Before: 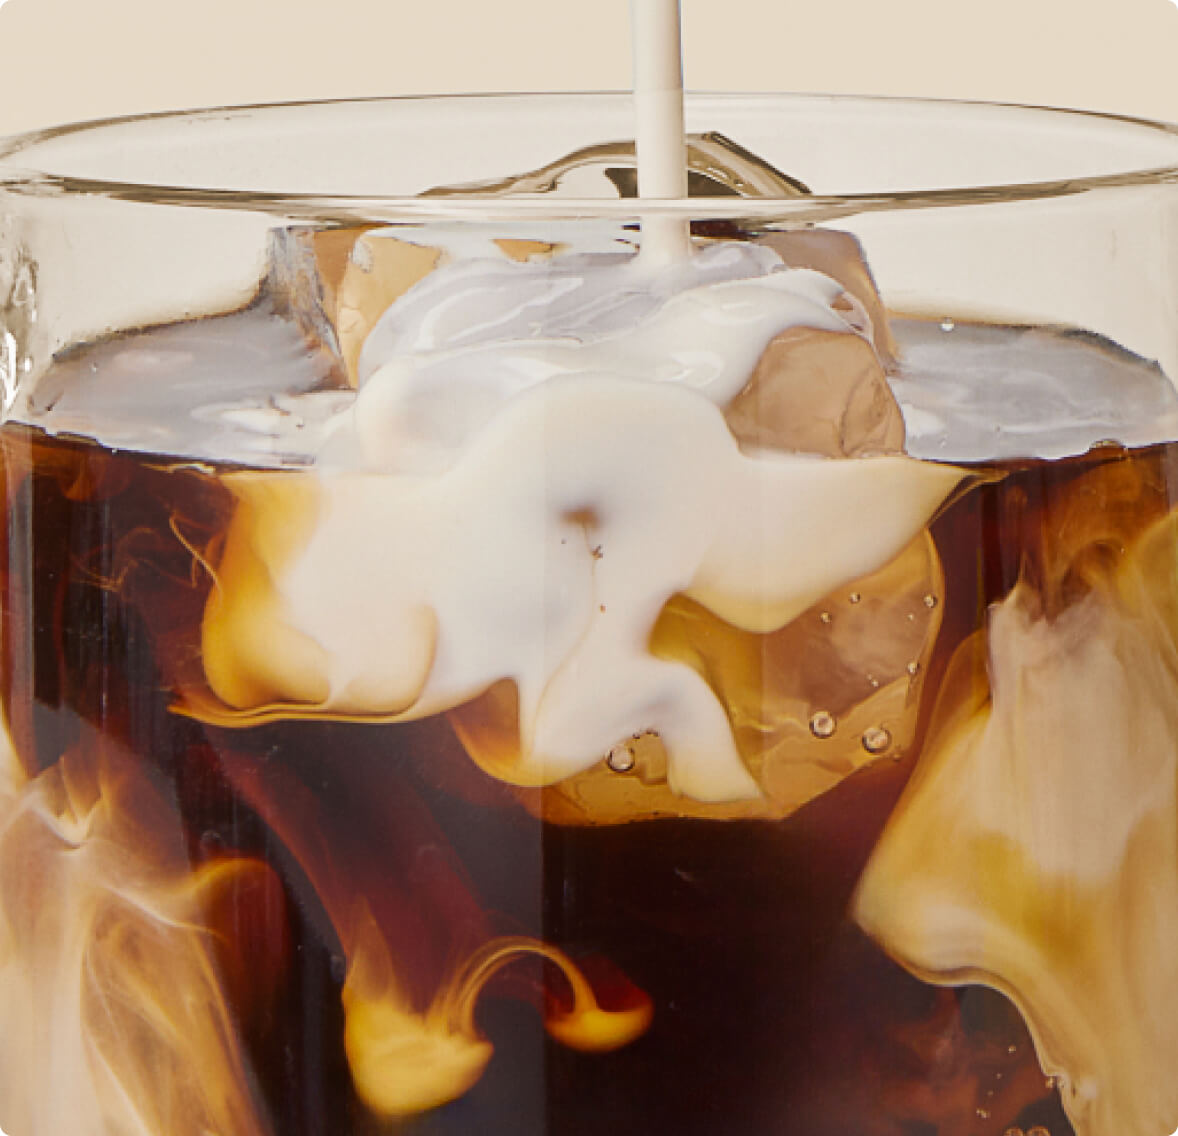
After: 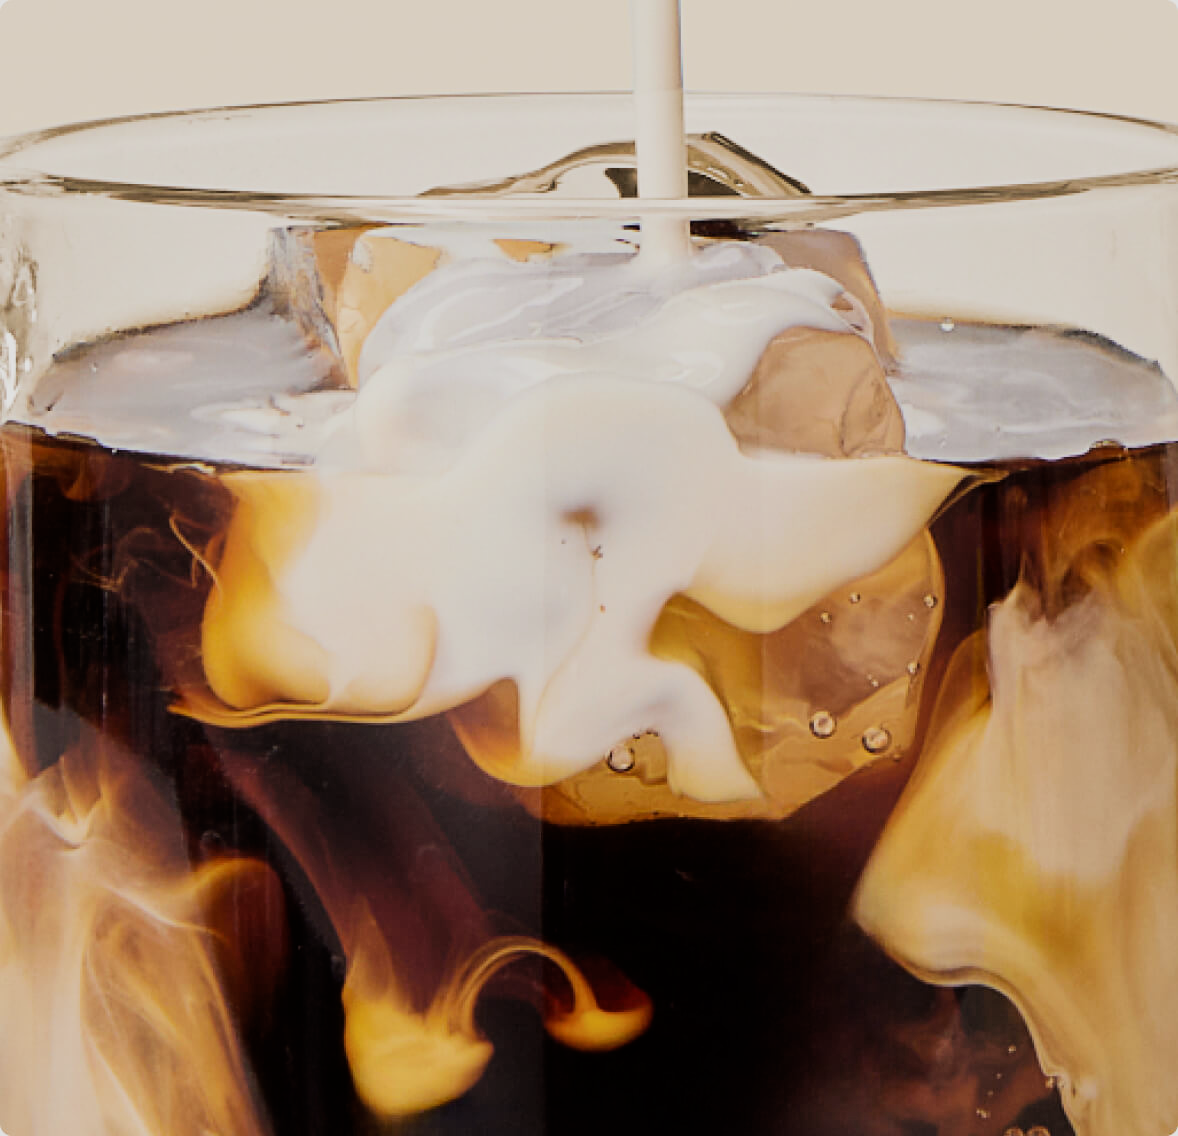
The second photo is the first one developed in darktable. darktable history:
filmic rgb: black relative exposure -7.49 EV, white relative exposure 4.99 EV, hardness 3.33, contrast 1.3
